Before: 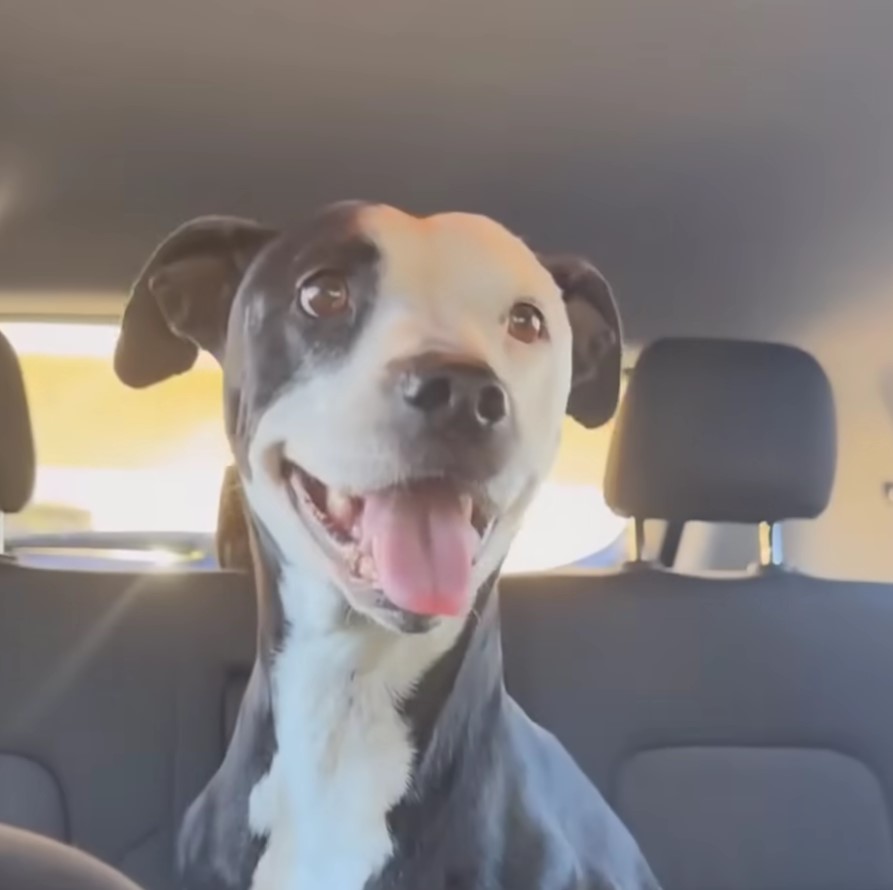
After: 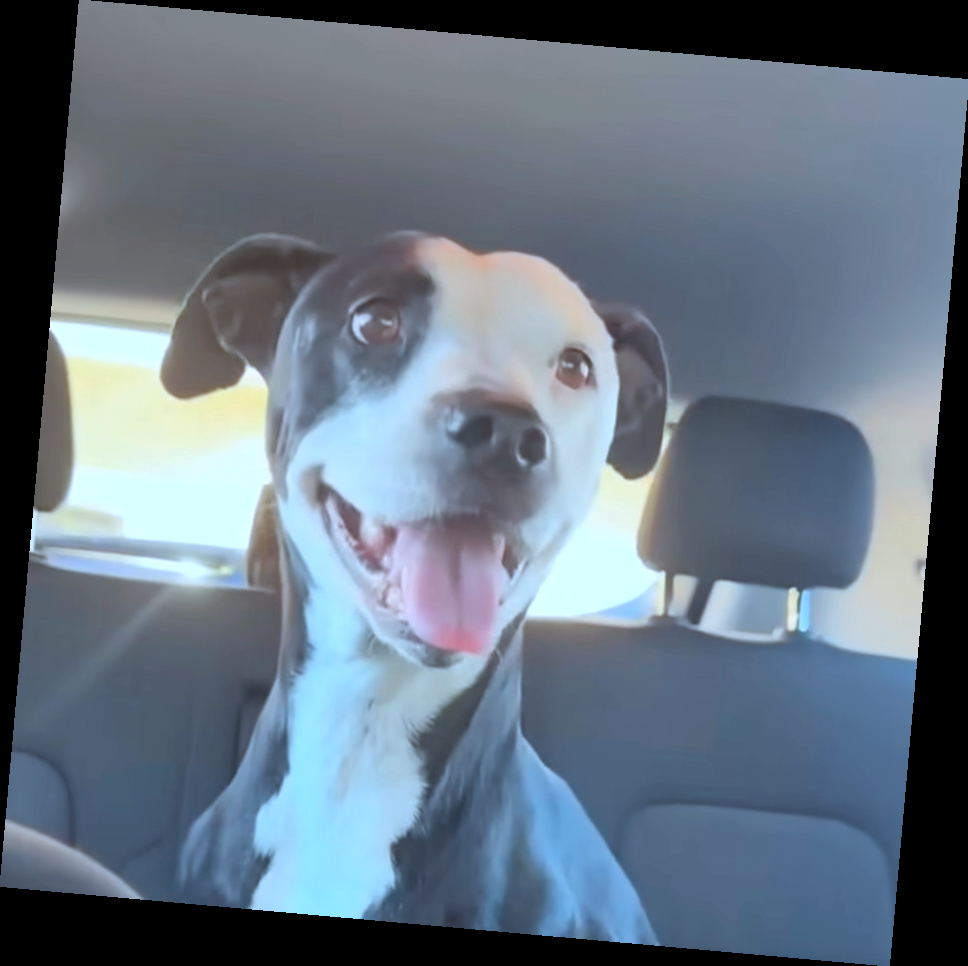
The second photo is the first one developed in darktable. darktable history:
color correction: highlights a* -9.35, highlights b* -23.15
rotate and perspective: rotation 5.12°, automatic cropping off
rgb levels: levels [[0.01, 0.419, 0.839], [0, 0.5, 1], [0, 0.5, 1]]
exposure: black level correction 0.005, exposure 0.001 EV, compensate highlight preservation false
